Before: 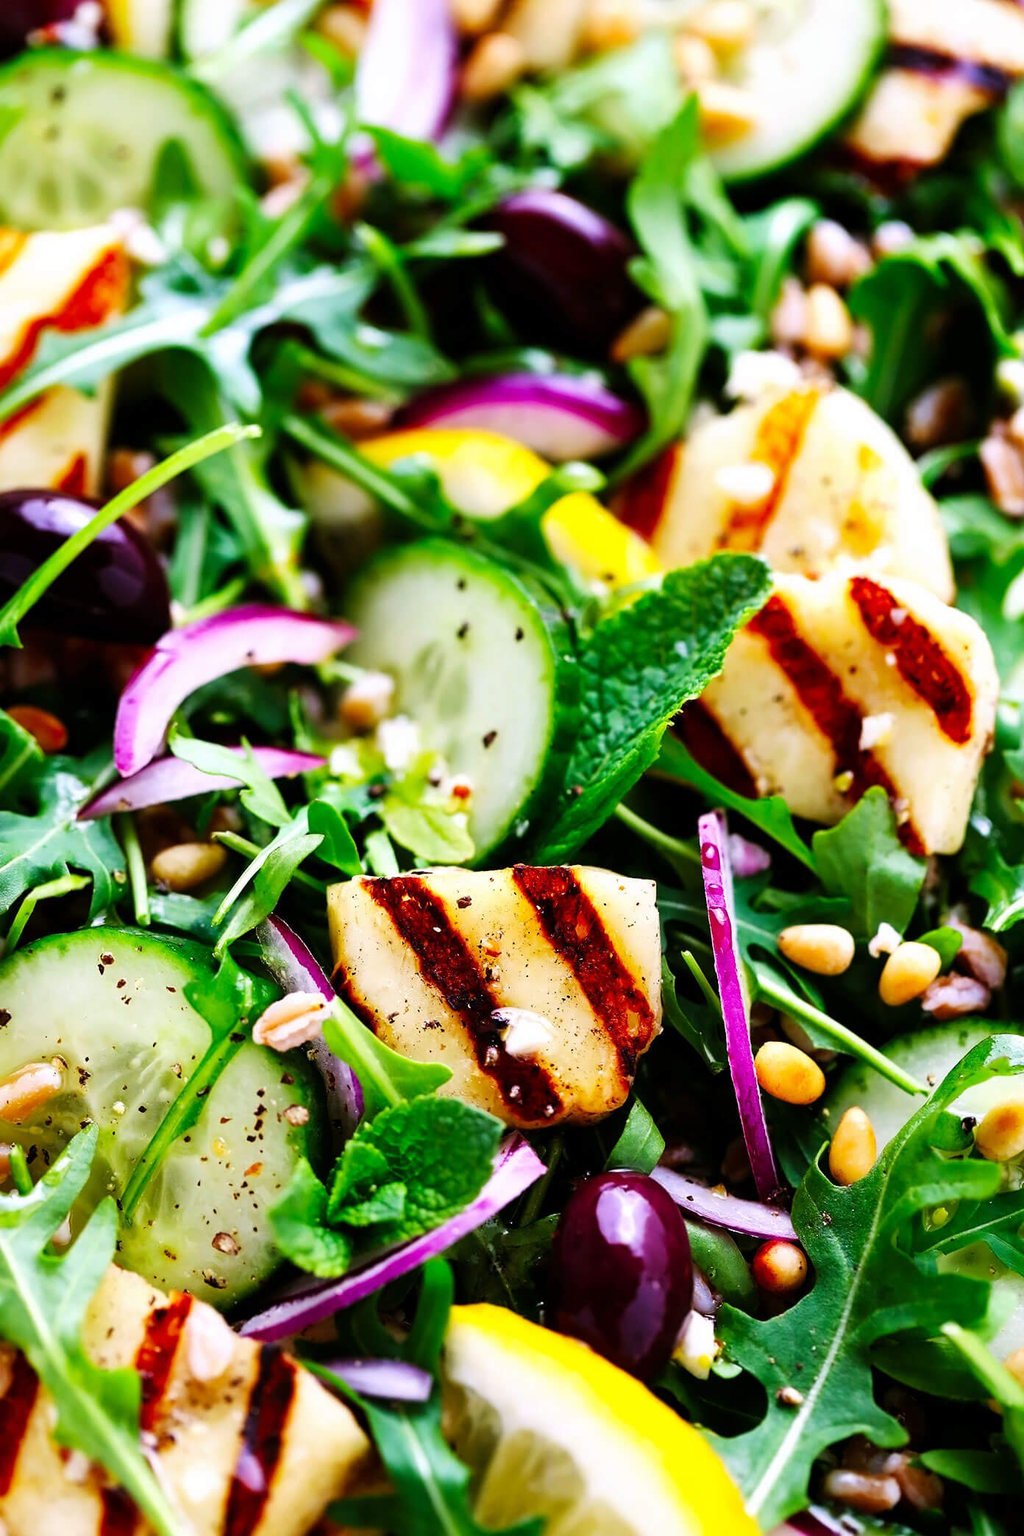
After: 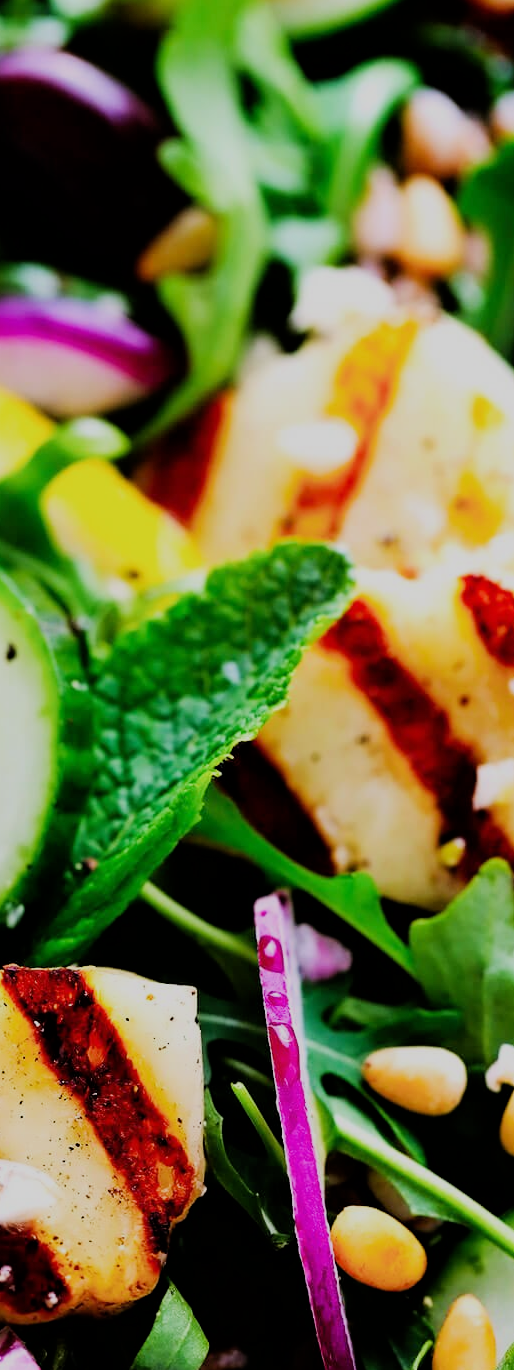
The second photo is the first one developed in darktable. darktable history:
crop and rotate: left 49.936%, top 10.094%, right 13.136%, bottom 24.256%
filmic rgb: black relative exposure -9.22 EV, white relative exposure 6.77 EV, hardness 3.07, contrast 1.05
